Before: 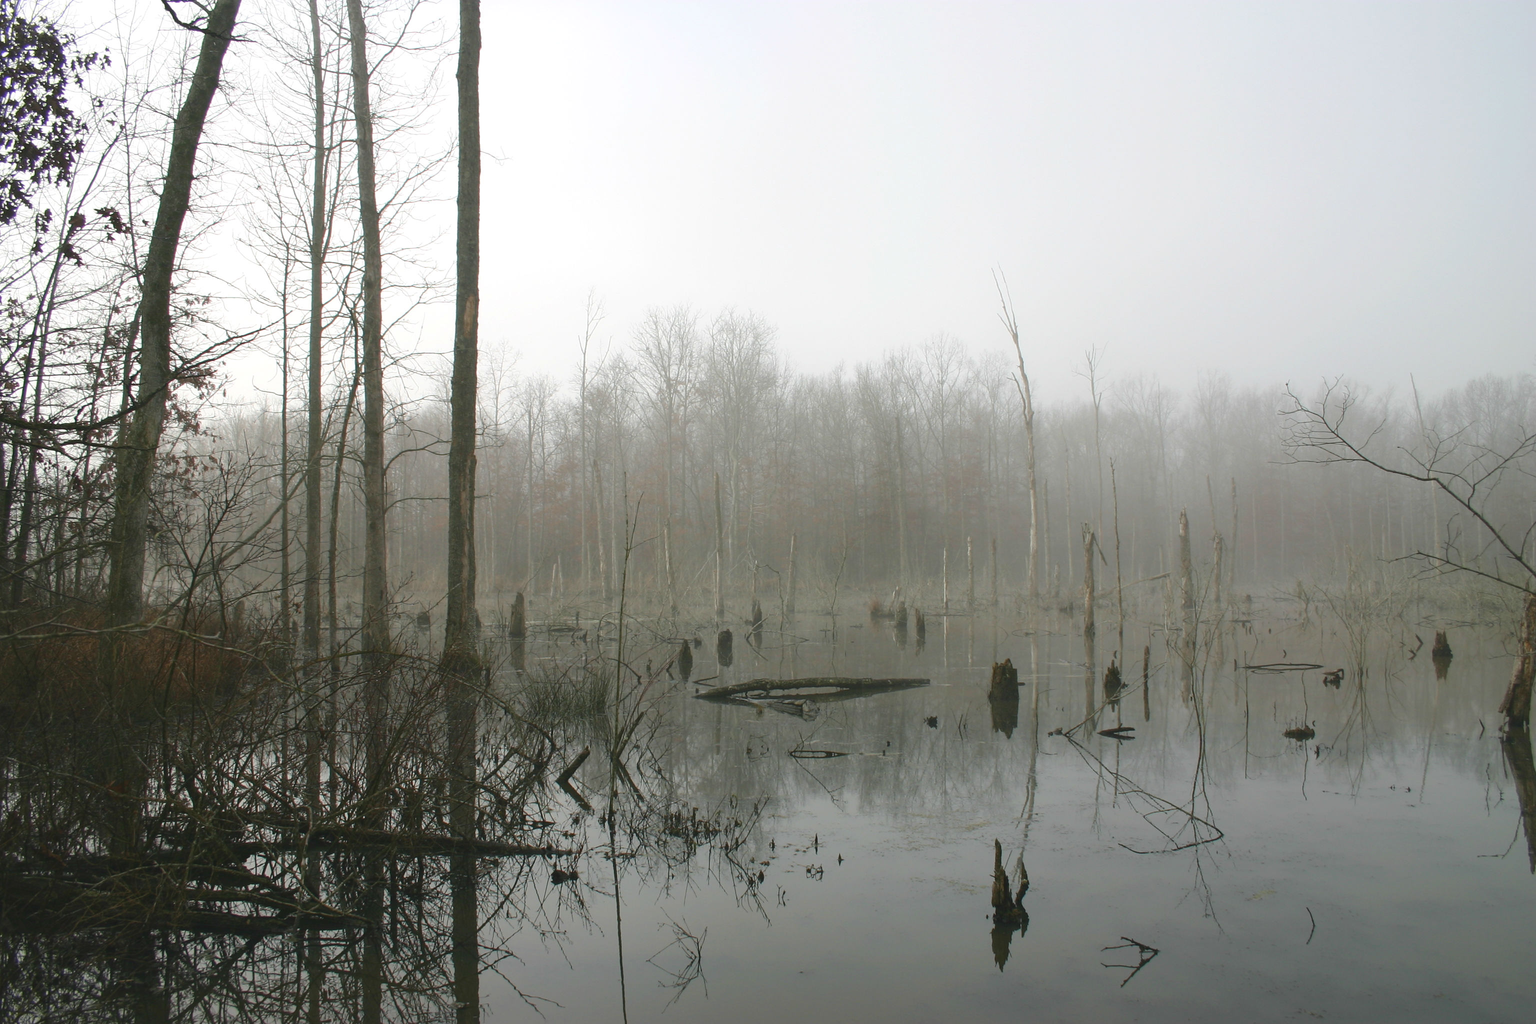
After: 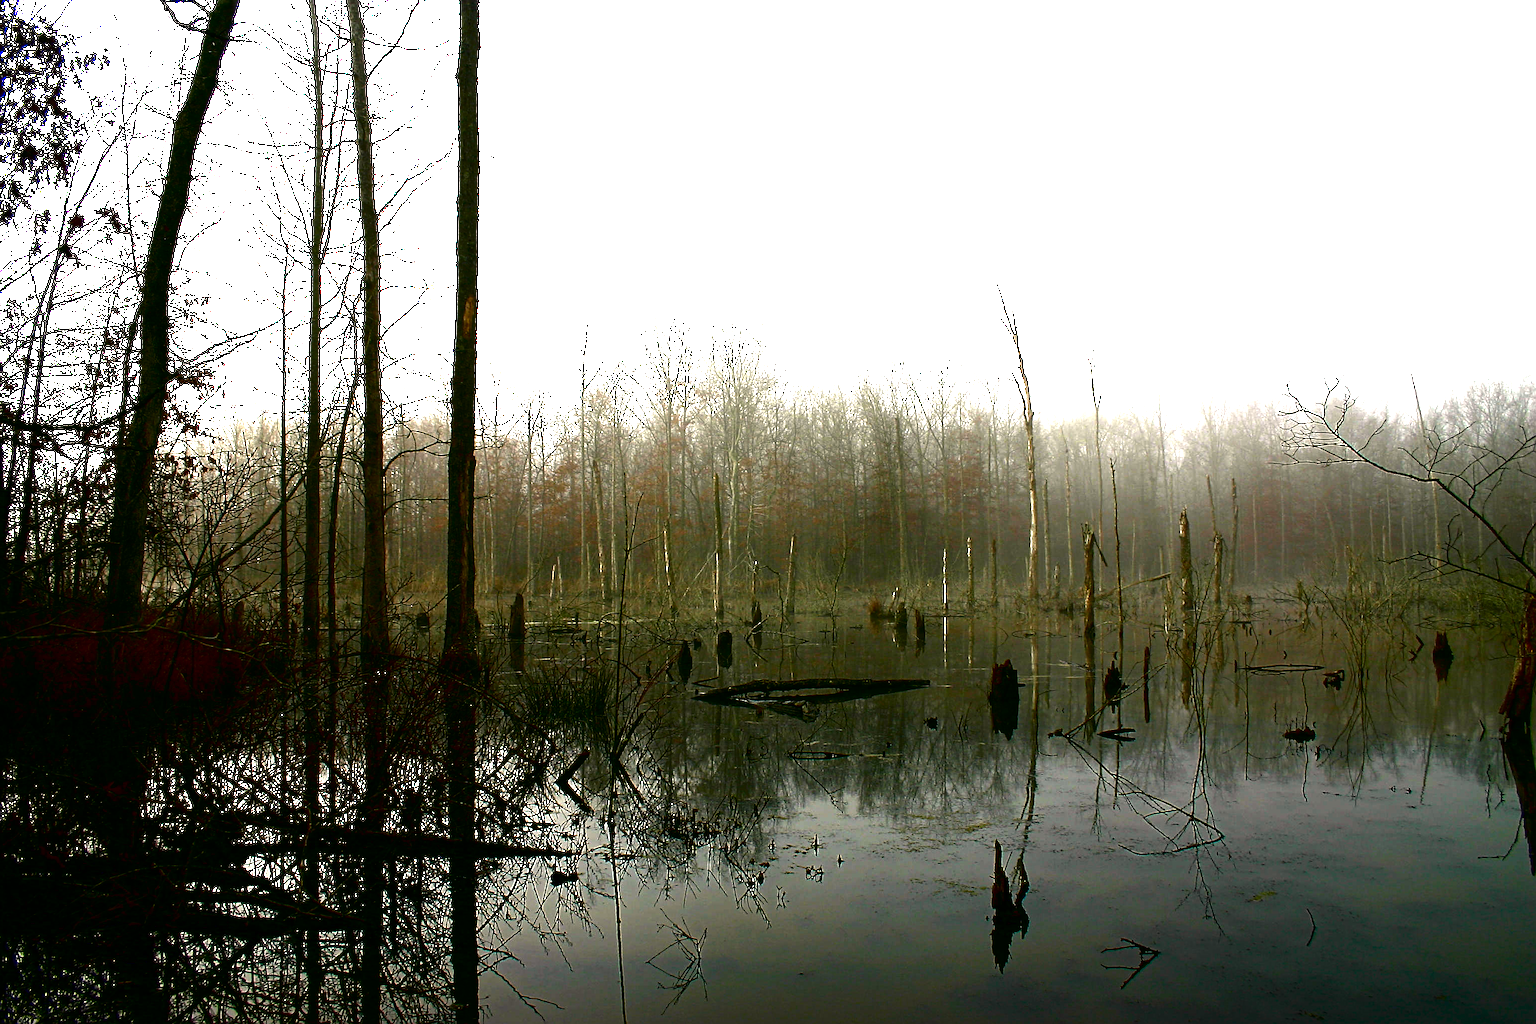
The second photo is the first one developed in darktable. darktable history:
sharpen: on, module defaults
contrast brightness saturation: brightness -1, saturation 1
crop and rotate: left 0.126%
exposure: black level correction 0, exposure 0.7 EV, compensate exposure bias true, compensate highlight preservation false
haze removal: compatibility mode true, adaptive false
color correction: highlights a* 3.84, highlights b* 5.07
tone equalizer: -8 EV -0.75 EV, -7 EV -0.7 EV, -6 EV -0.6 EV, -5 EV -0.4 EV, -3 EV 0.4 EV, -2 EV 0.6 EV, -1 EV 0.7 EV, +0 EV 0.75 EV, edges refinement/feathering 500, mask exposure compensation -1.57 EV, preserve details no
